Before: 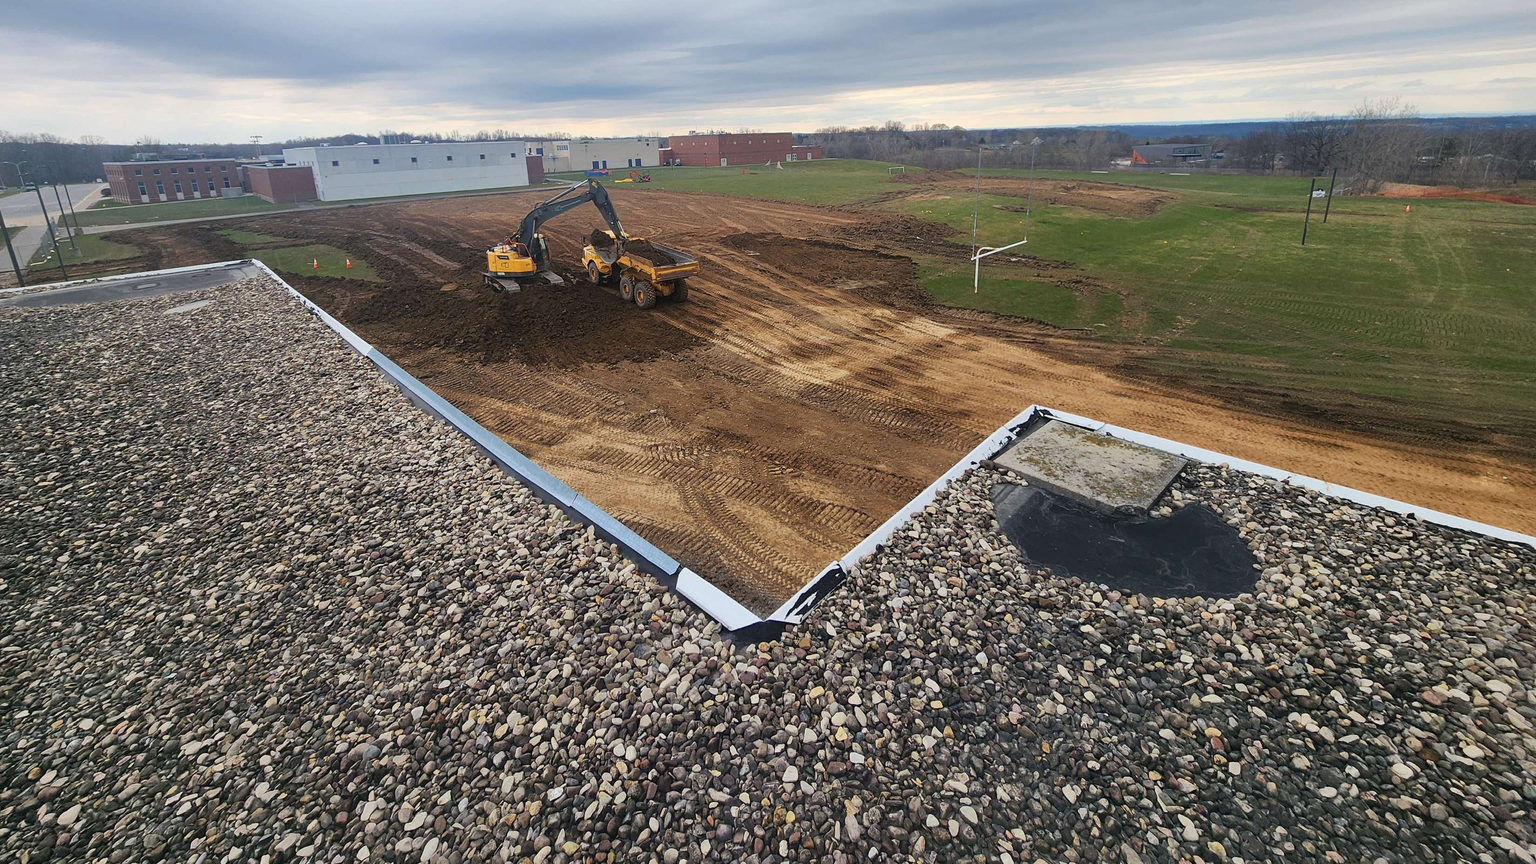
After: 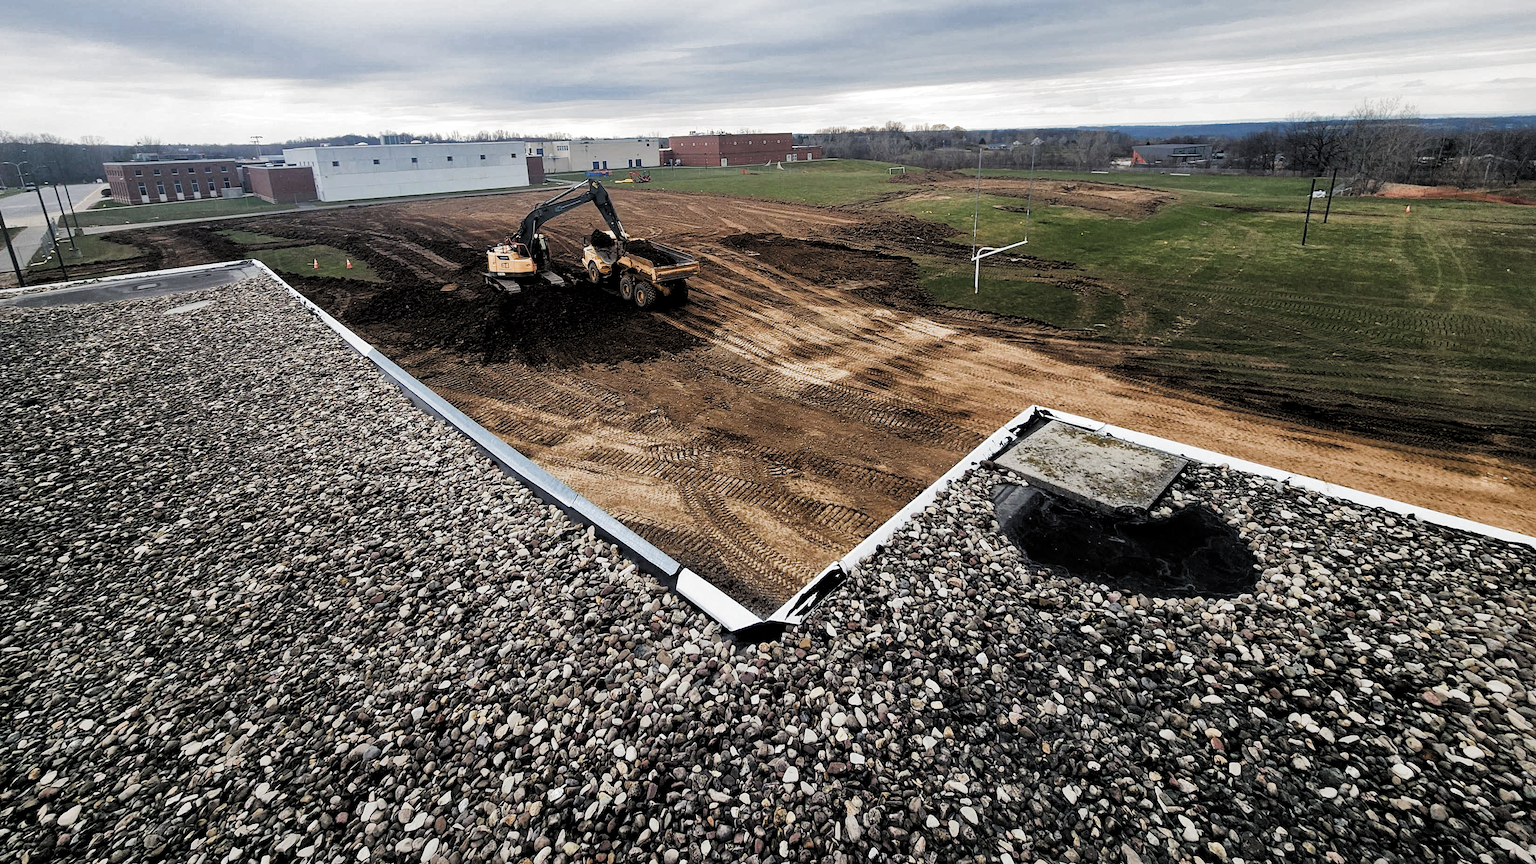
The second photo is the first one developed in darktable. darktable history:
filmic rgb: black relative exposure -3.47 EV, white relative exposure 2.27 EV, hardness 3.41, color science v5 (2021), contrast in shadows safe, contrast in highlights safe
local contrast: mode bilateral grid, contrast 20, coarseness 49, detail 129%, midtone range 0.2
